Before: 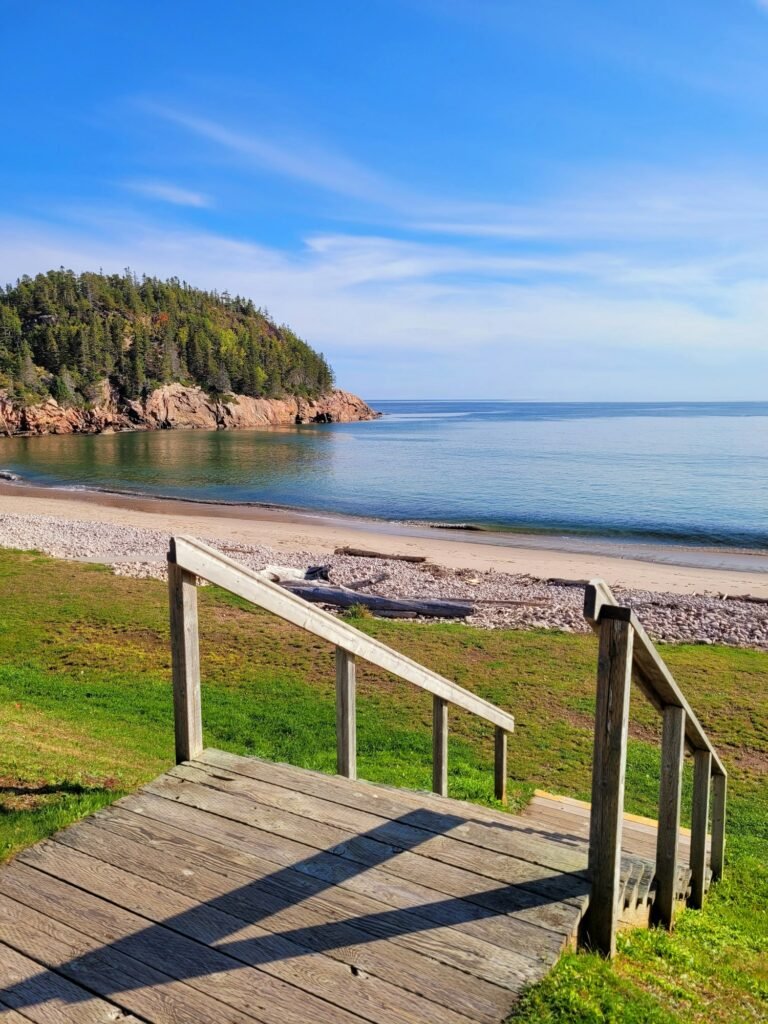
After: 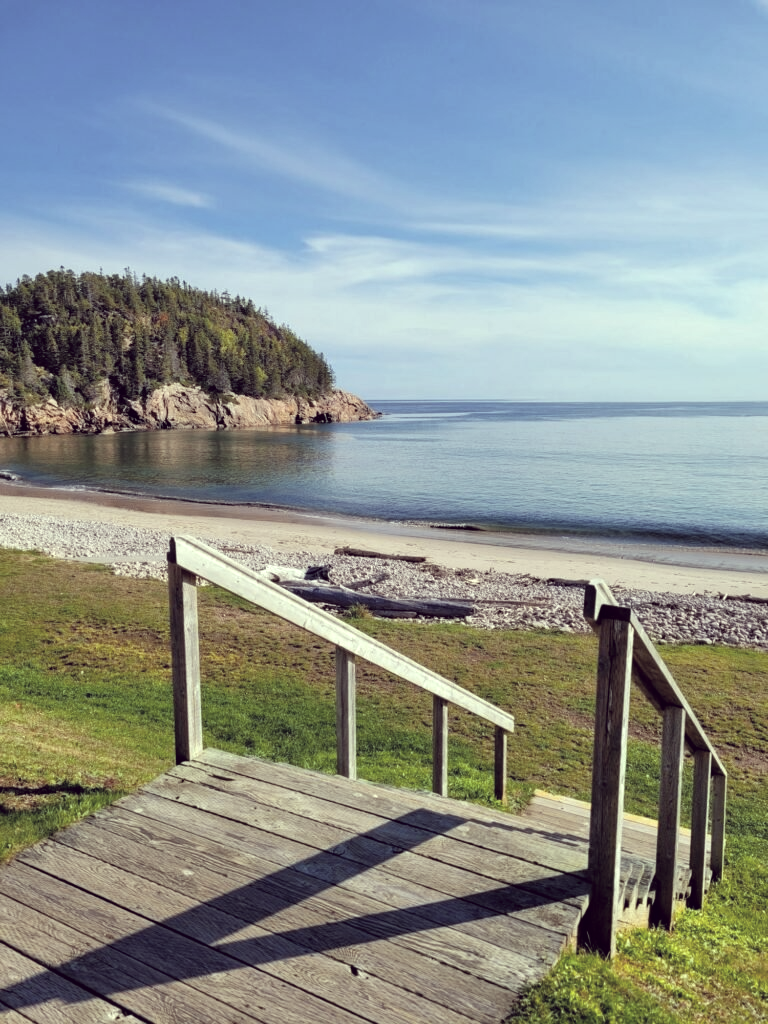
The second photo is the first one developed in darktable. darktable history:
color balance: lift [1, 1.001, 0.999, 1.001], gamma [1, 1.004, 1.007, 0.993], gain [1, 0.991, 0.987, 1.013], contrast 10%, output saturation 120%
color correction: highlights a* -20.17, highlights b* 20.27, shadows a* 20.03, shadows b* -20.46, saturation 0.43
